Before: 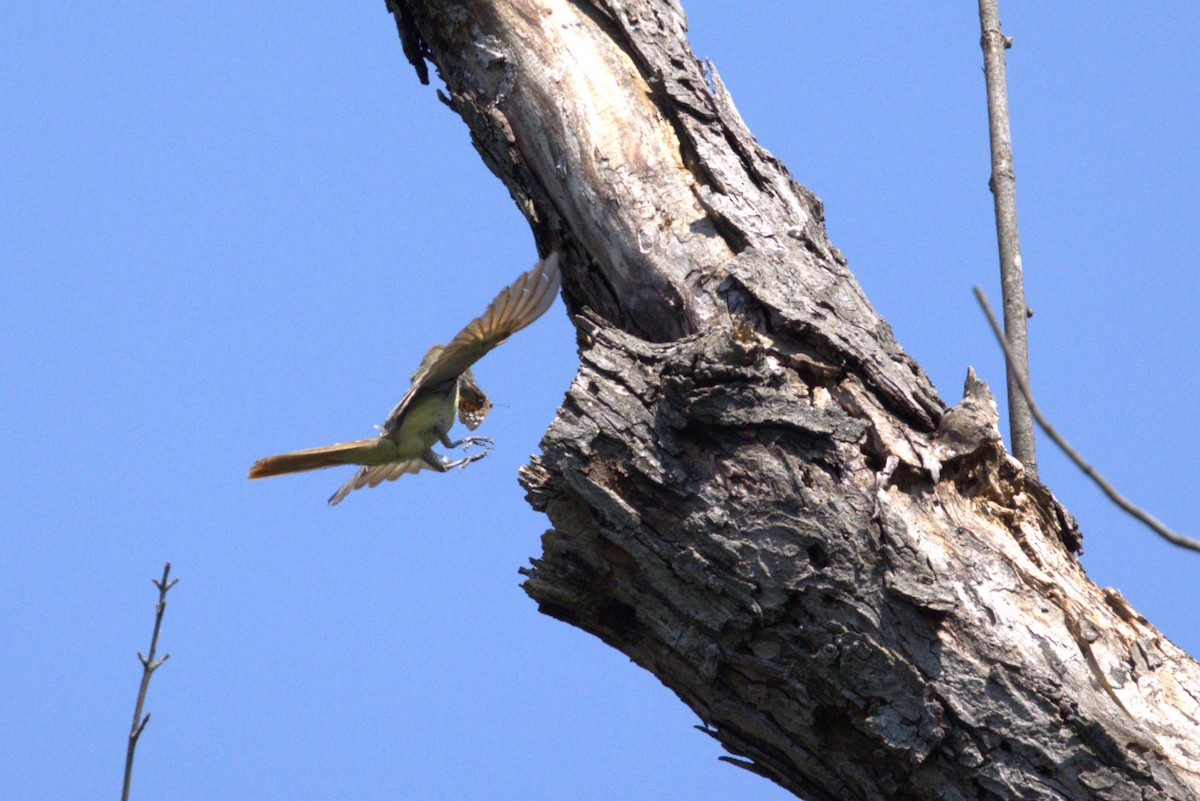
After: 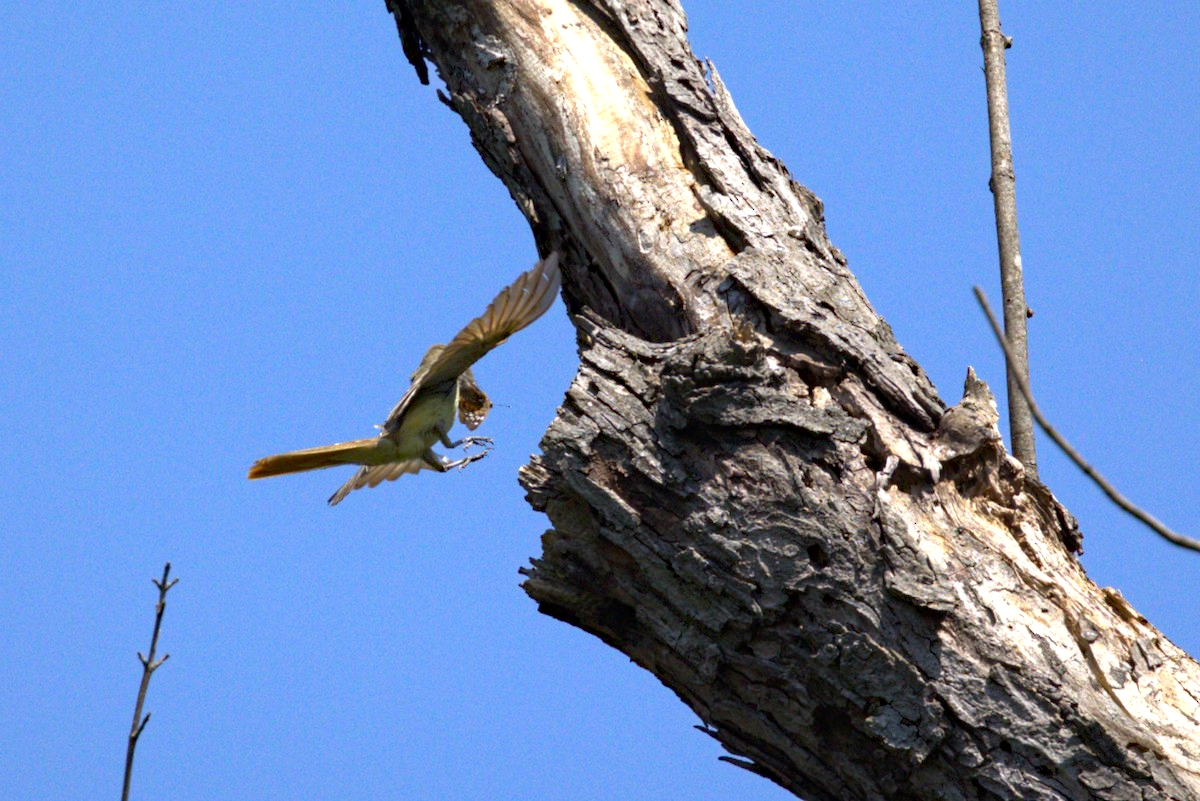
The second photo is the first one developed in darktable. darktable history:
haze removal: strength 0.4, distance 0.22, compatibility mode true, adaptive false | blend: blend mode normal, opacity 85%; mask: uniform (no mask)
